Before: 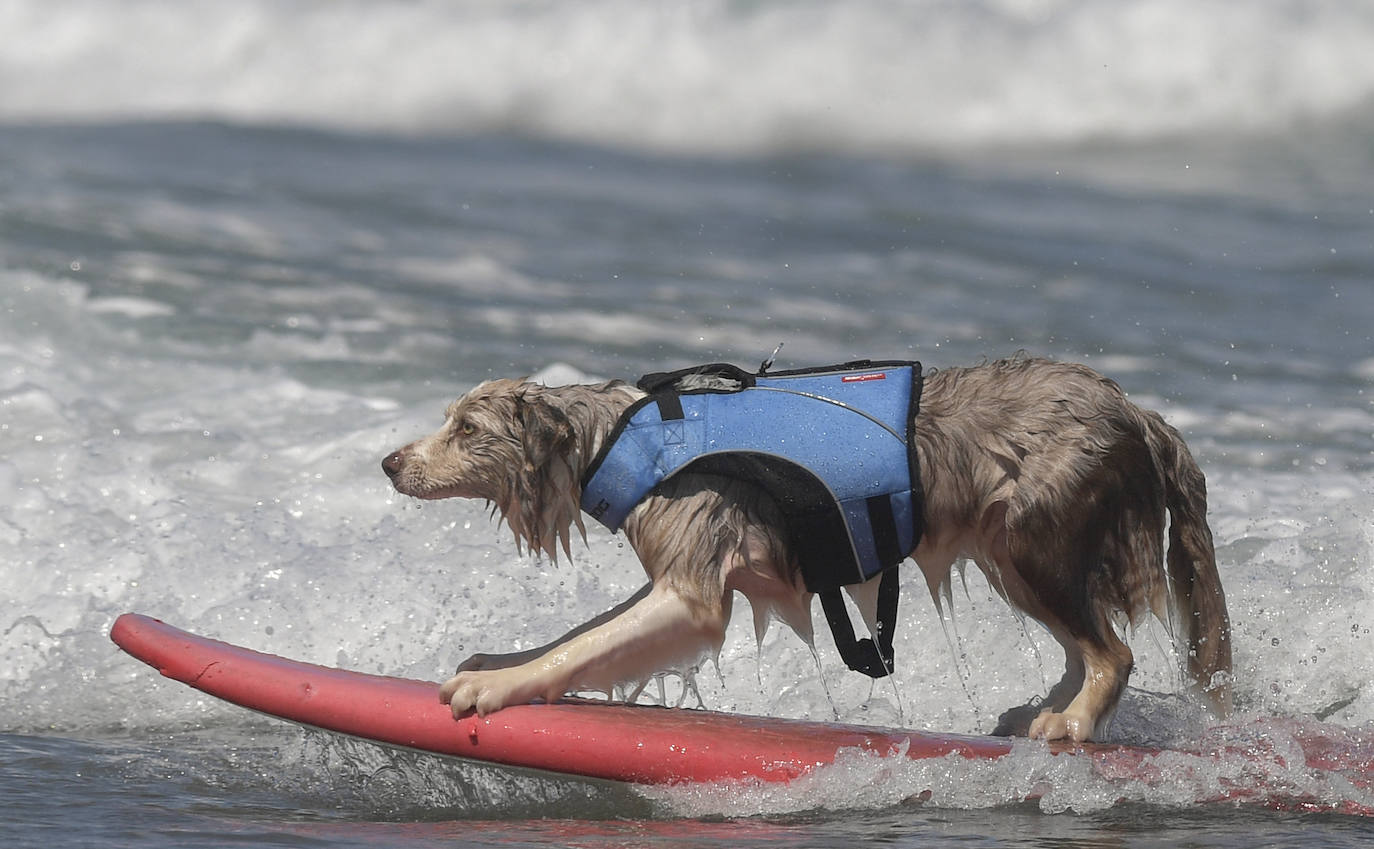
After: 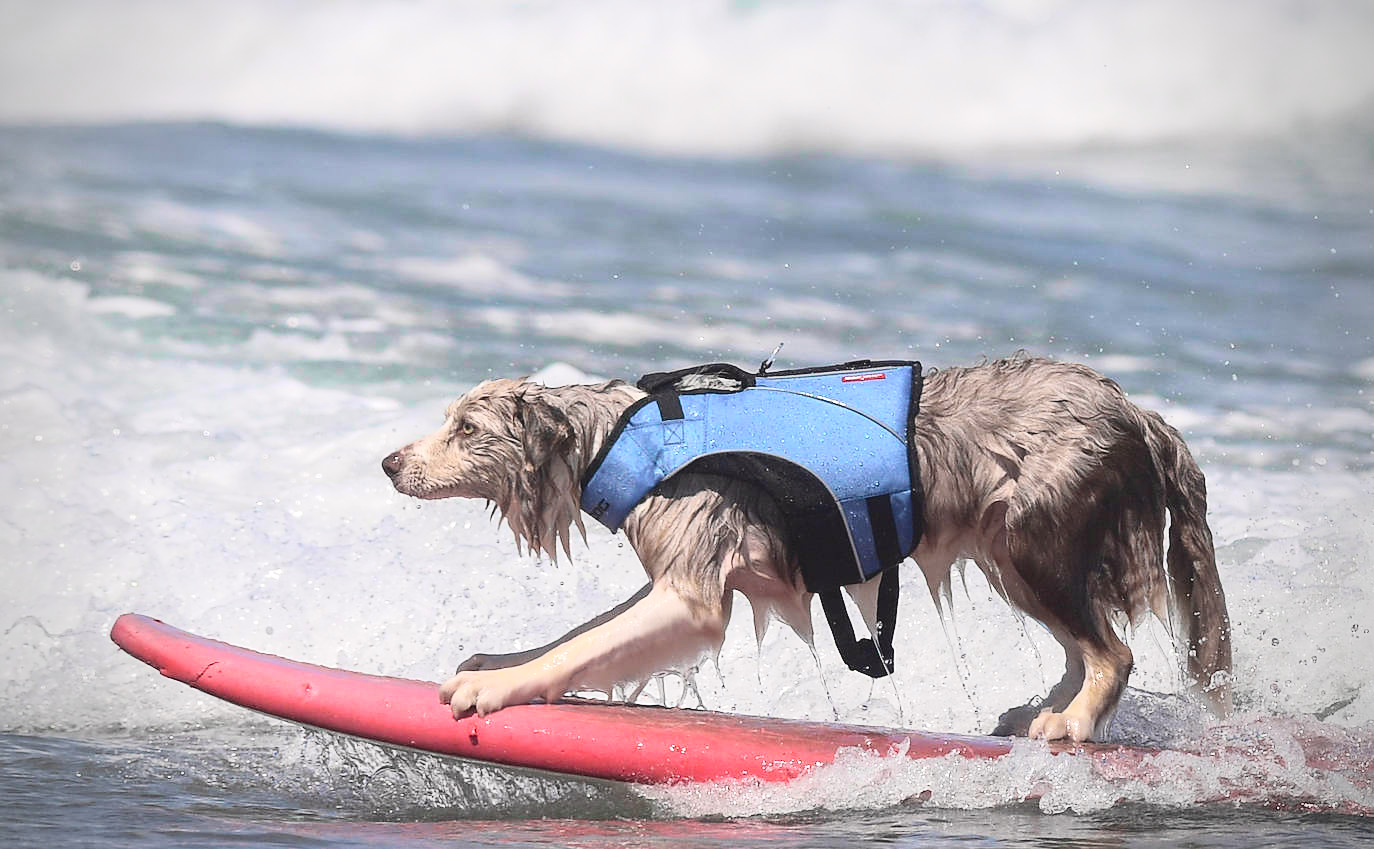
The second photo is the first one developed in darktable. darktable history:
tone equalizer: on, module defaults
white balance: emerald 1
contrast brightness saturation: contrast -0.1, saturation -0.1
exposure: black level correction 0, exposure 0.7 EV, compensate exposure bias true, compensate highlight preservation false
sharpen: radius 1.559, amount 0.373, threshold 1.271
vignetting: fall-off start 74.49%, fall-off radius 65.9%, brightness -0.628, saturation -0.68
tone curve: curves: ch0 [(0, 0.031) (0.139, 0.084) (0.311, 0.278) (0.495, 0.544) (0.718, 0.816) (0.841, 0.909) (1, 0.967)]; ch1 [(0, 0) (0.272, 0.249) (0.388, 0.385) (0.479, 0.456) (0.495, 0.497) (0.538, 0.55) (0.578, 0.595) (0.707, 0.778) (1, 1)]; ch2 [(0, 0) (0.125, 0.089) (0.353, 0.329) (0.443, 0.408) (0.502, 0.495) (0.56, 0.553) (0.608, 0.631) (1, 1)], color space Lab, independent channels, preserve colors none
